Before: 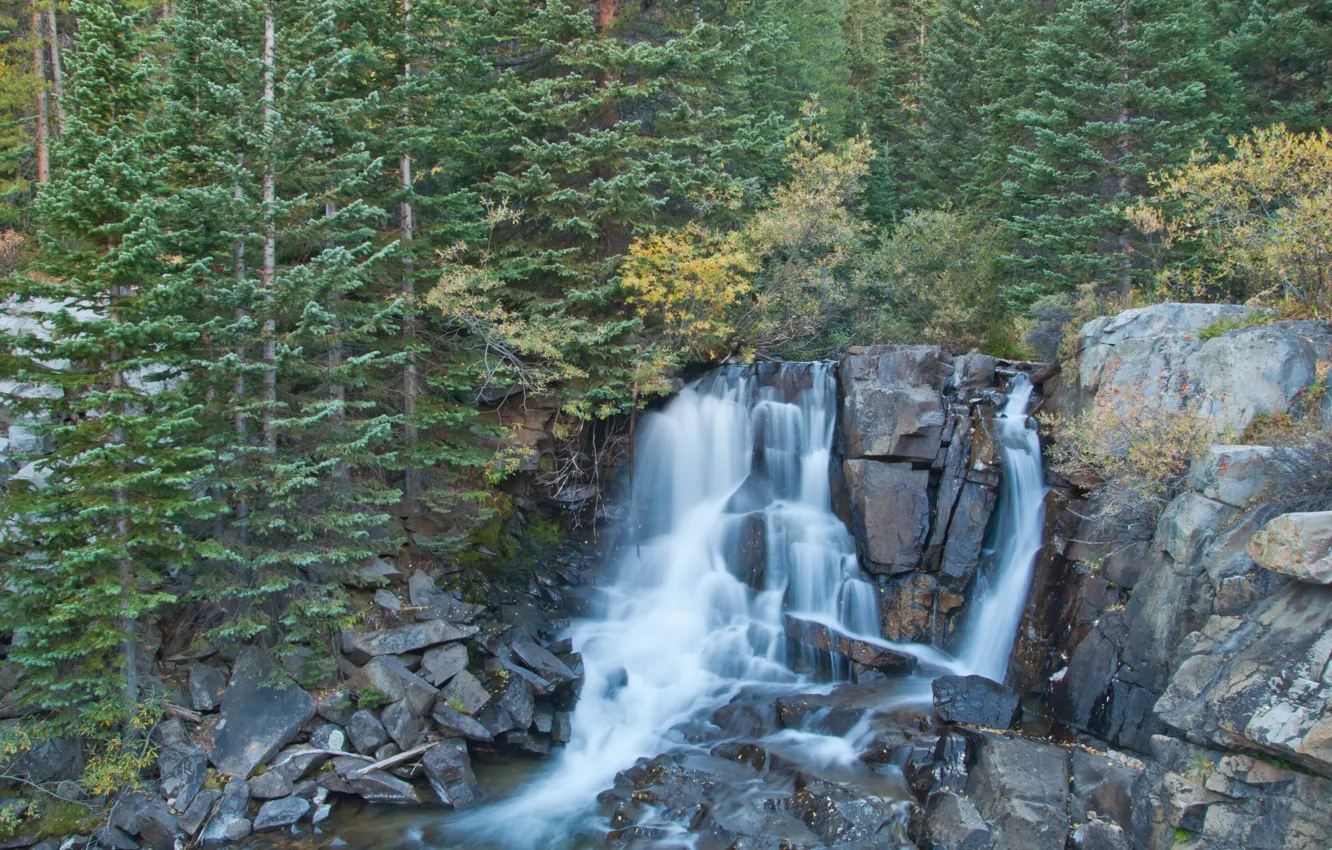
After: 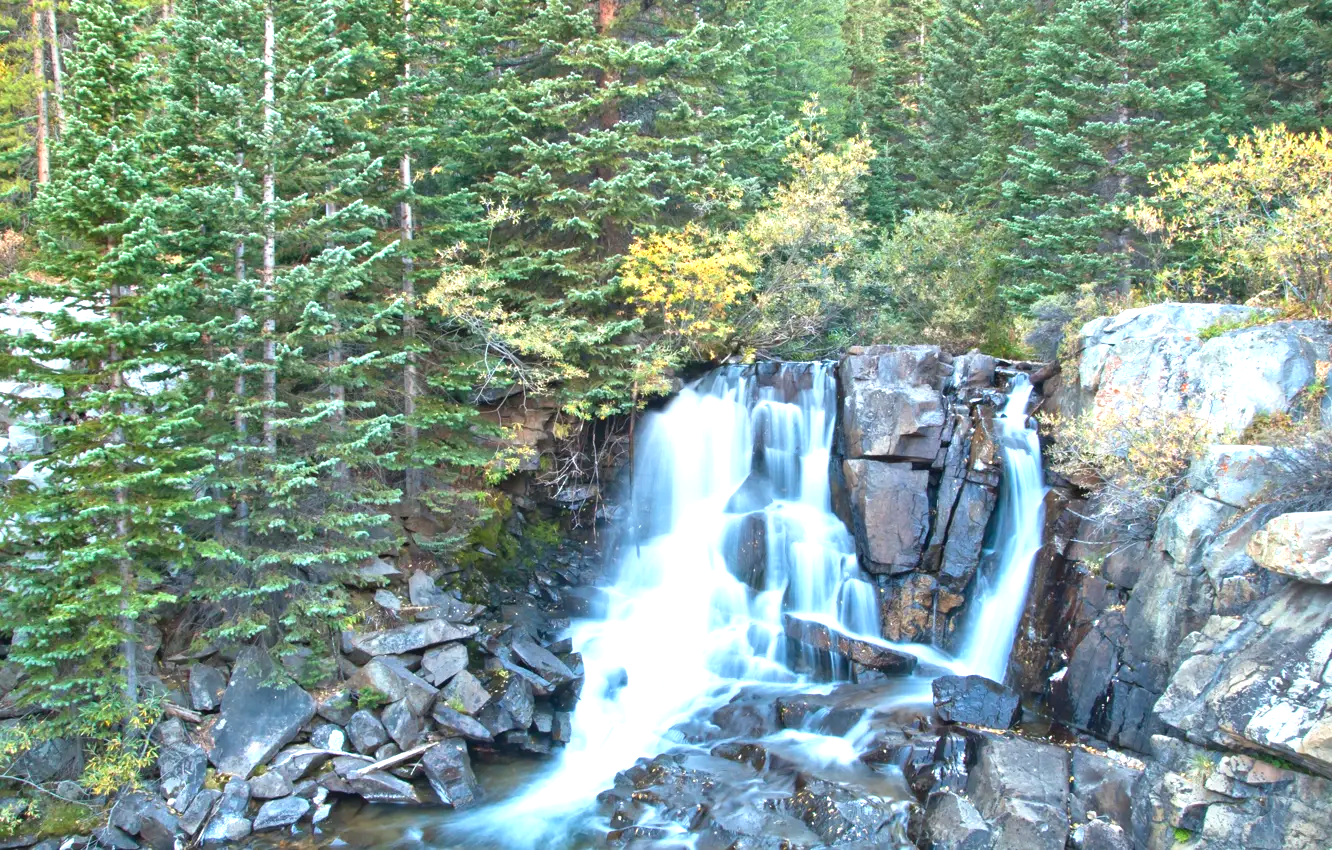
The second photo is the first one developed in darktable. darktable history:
levels: black 0.066%, levels [0, 0.352, 0.703]
